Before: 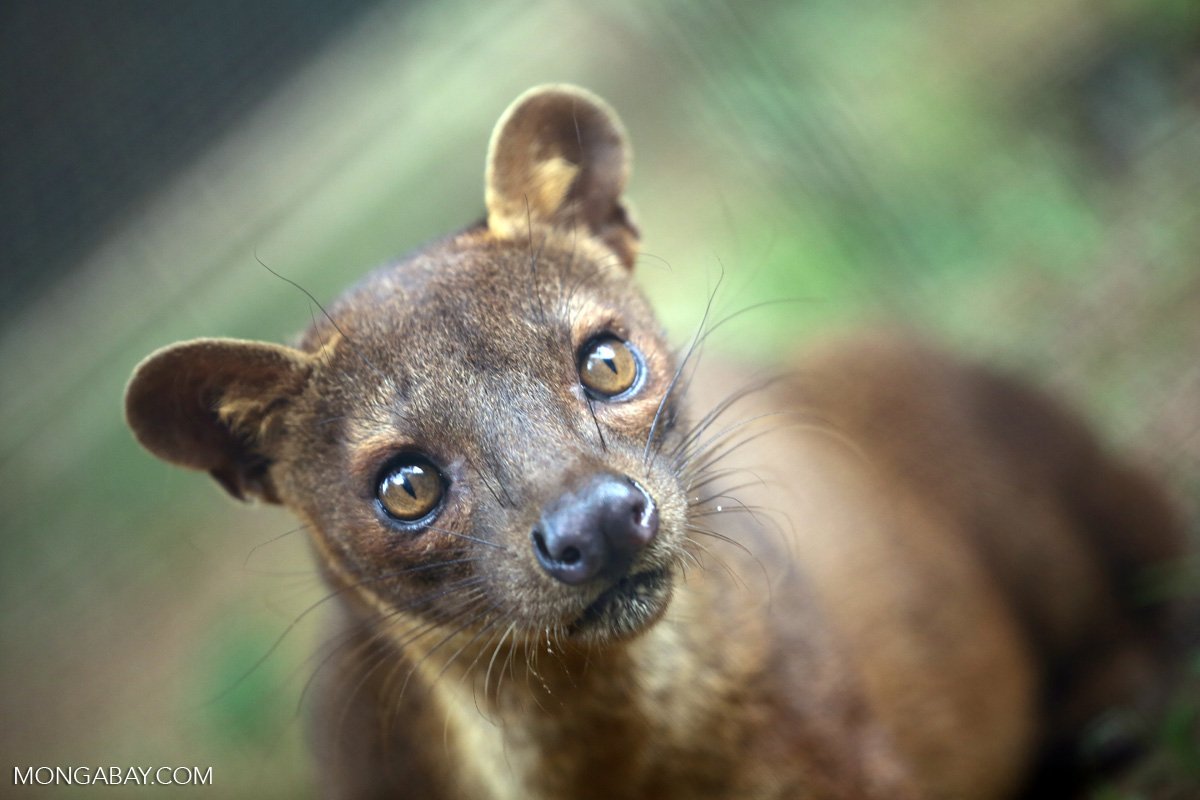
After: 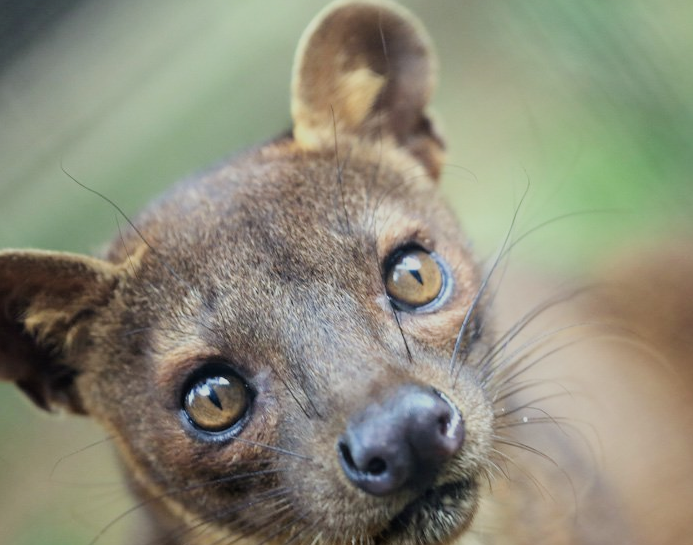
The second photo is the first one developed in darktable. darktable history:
crop: left 16.202%, top 11.208%, right 26.045%, bottom 20.557%
filmic rgb: black relative exposure -7.65 EV, white relative exposure 4.56 EV, hardness 3.61
